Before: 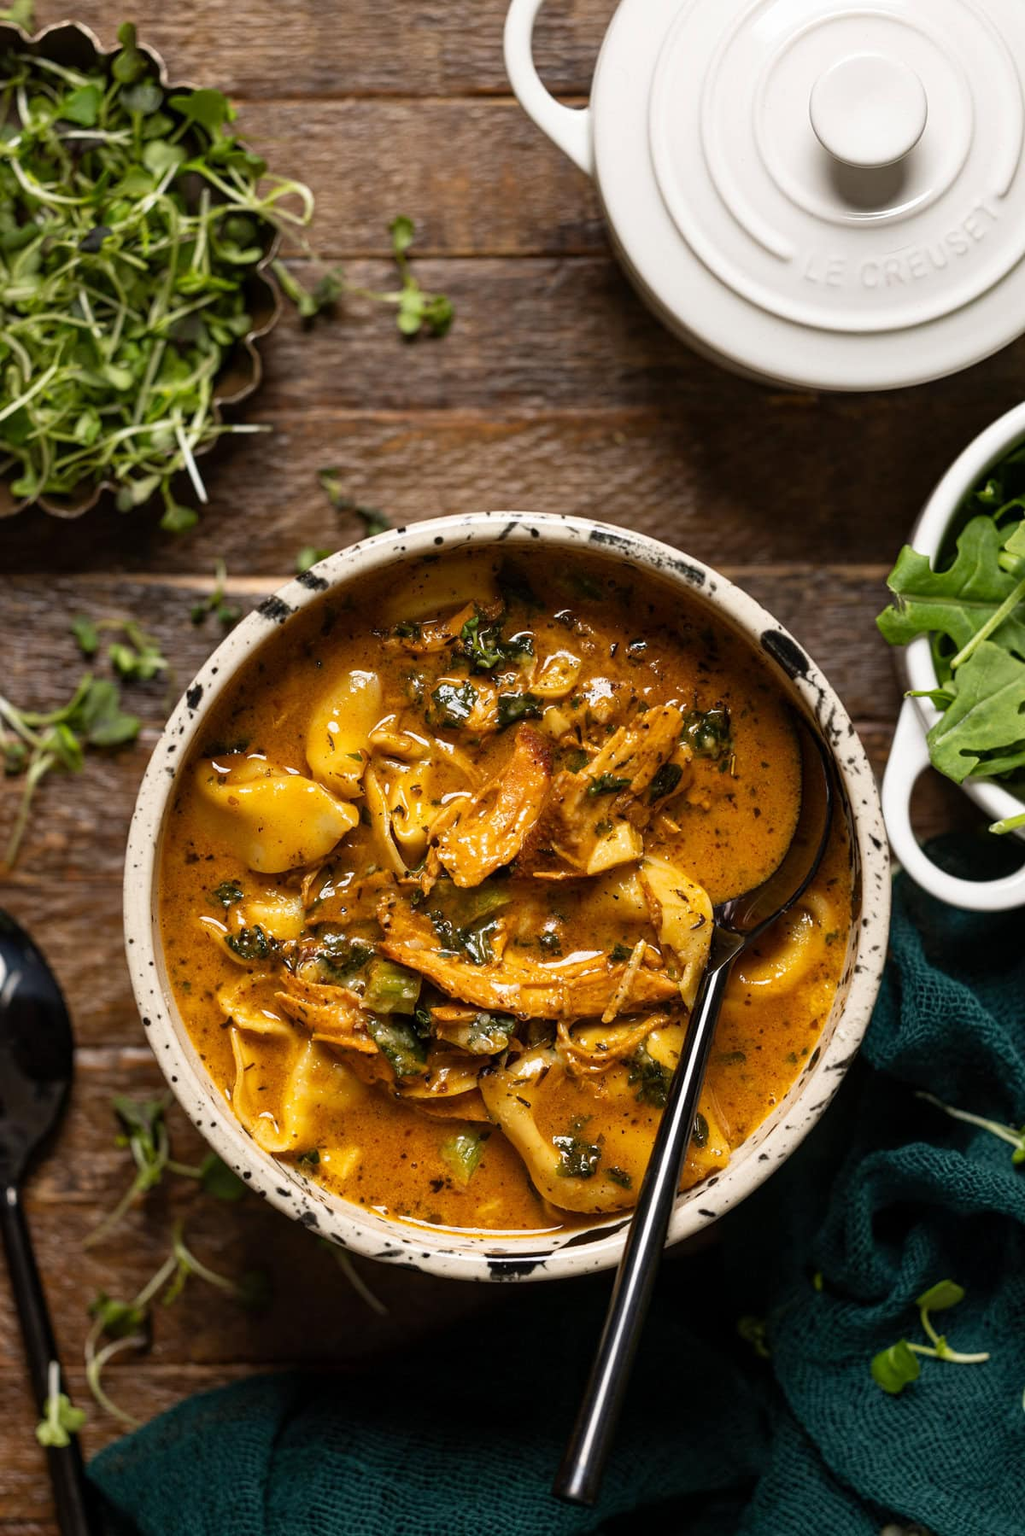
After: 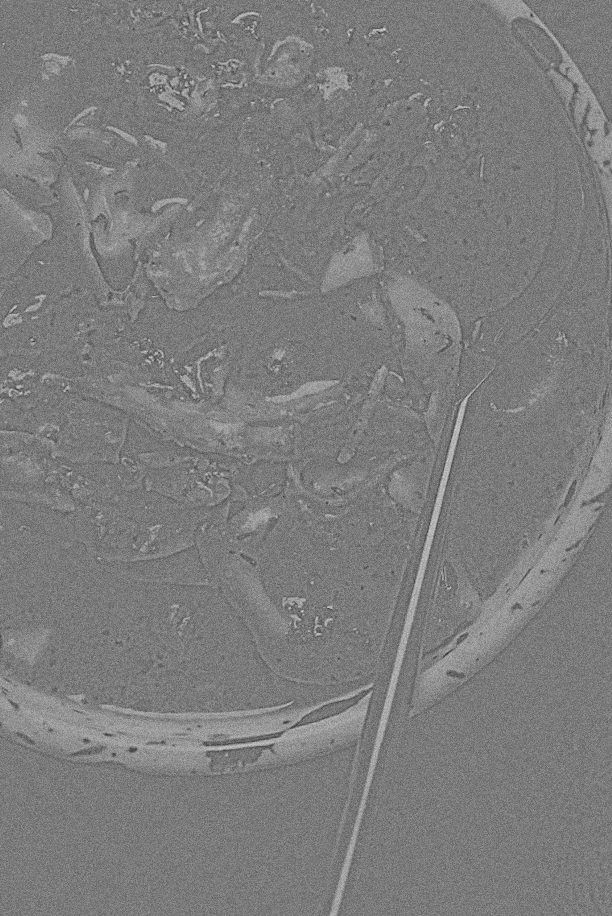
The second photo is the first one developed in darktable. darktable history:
grain: coarseness 0.09 ISO, strength 40%
color balance rgb: perceptual saturation grading › global saturation 35%, perceptual saturation grading › highlights -30%, perceptual saturation grading › shadows 35%, perceptual brilliance grading › global brilliance 3%, perceptual brilliance grading › highlights -3%, perceptual brilliance grading › shadows 3%
crop: left 34.479%, top 38.822%, right 13.718%, bottom 5.172%
exposure: black level correction 0, exposure 1.4 EV, compensate highlight preservation false
highpass: sharpness 9.84%, contrast boost 9.94%
rotate and perspective: rotation -0.013°, lens shift (vertical) -0.027, lens shift (horizontal) 0.178, crop left 0.016, crop right 0.989, crop top 0.082, crop bottom 0.918
color calibration: x 0.37, y 0.382, temperature 4313.32 K
monochrome: on, module defaults
